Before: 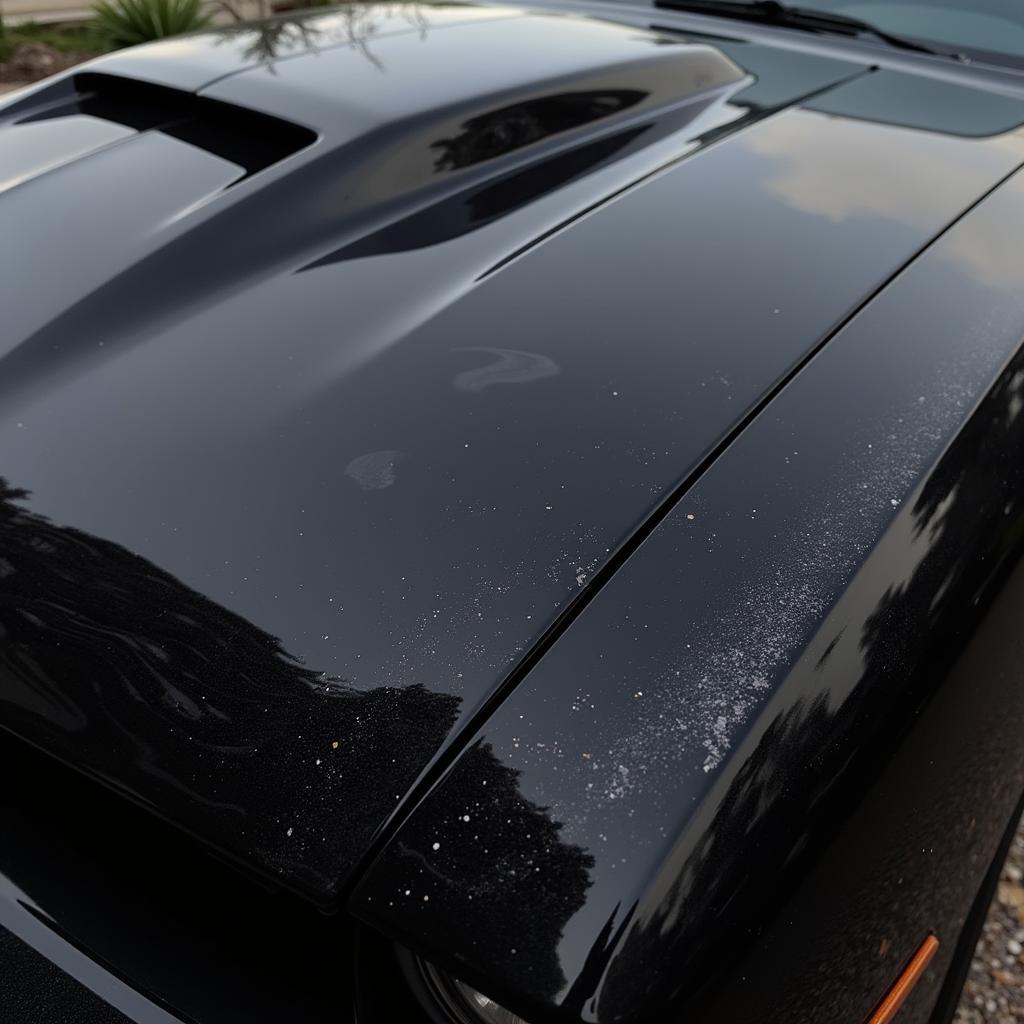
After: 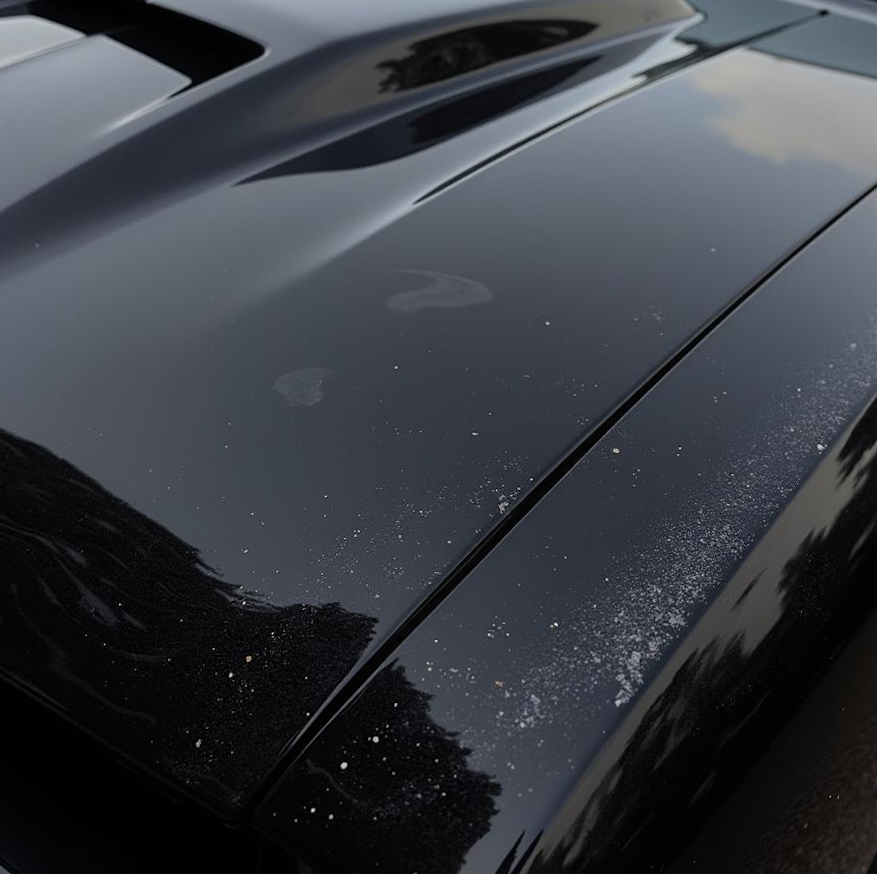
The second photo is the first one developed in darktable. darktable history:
contrast equalizer: y [[0.5, 0.5, 0.472, 0.5, 0.5, 0.5], [0.5 ×6], [0.5 ×6], [0 ×6], [0 ×6]]
crop and rotate: angle -3.15°, left 5.037%, top 5.217%, right 4.685%, bottom 4.768%
